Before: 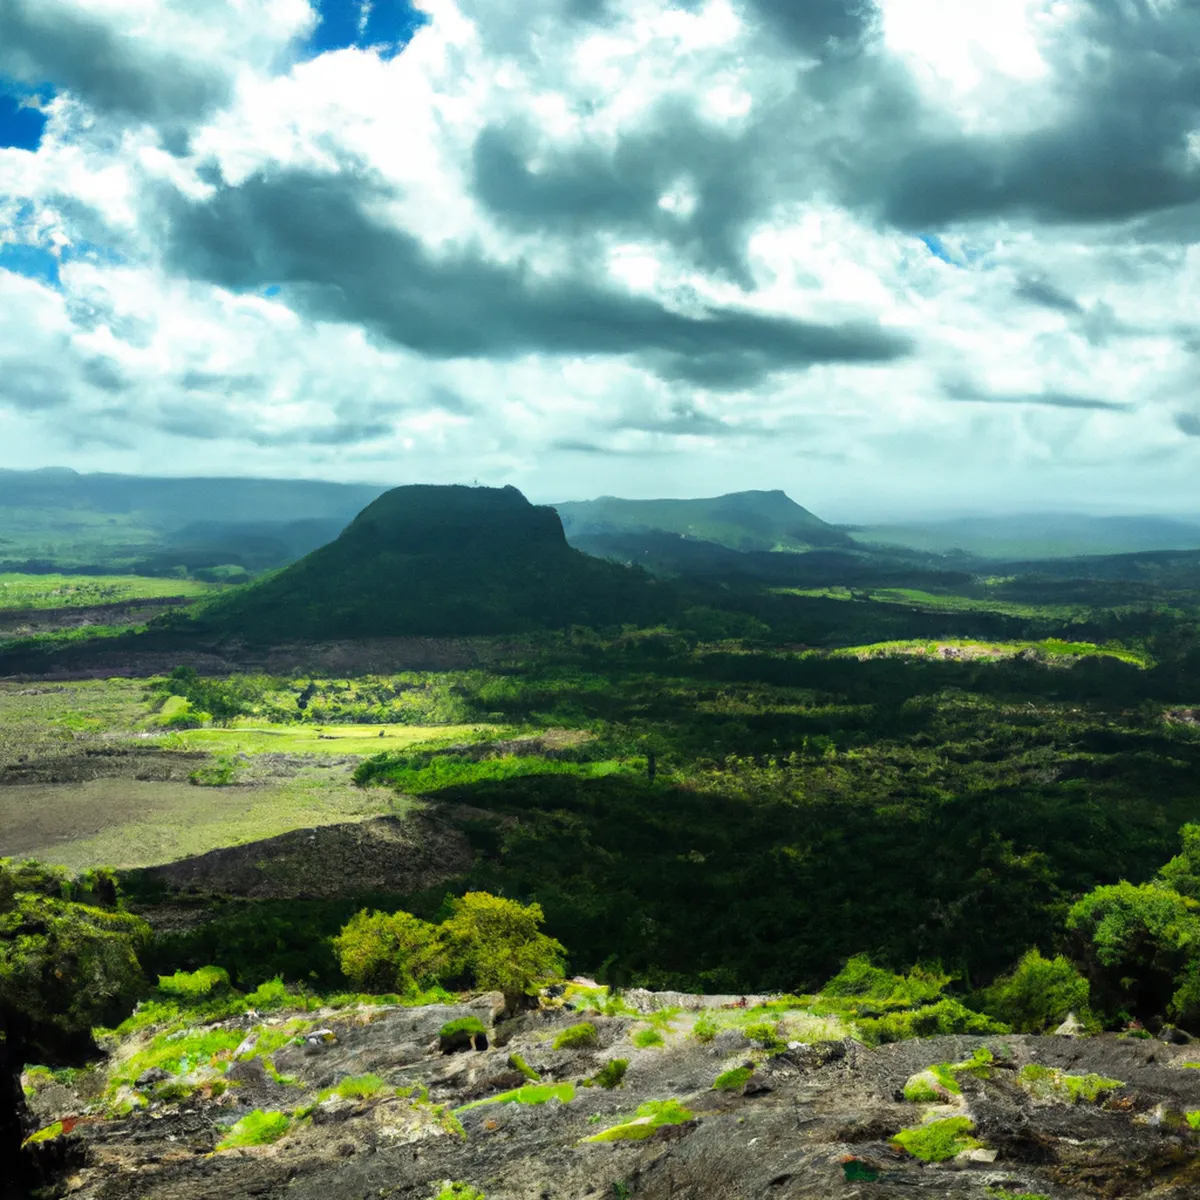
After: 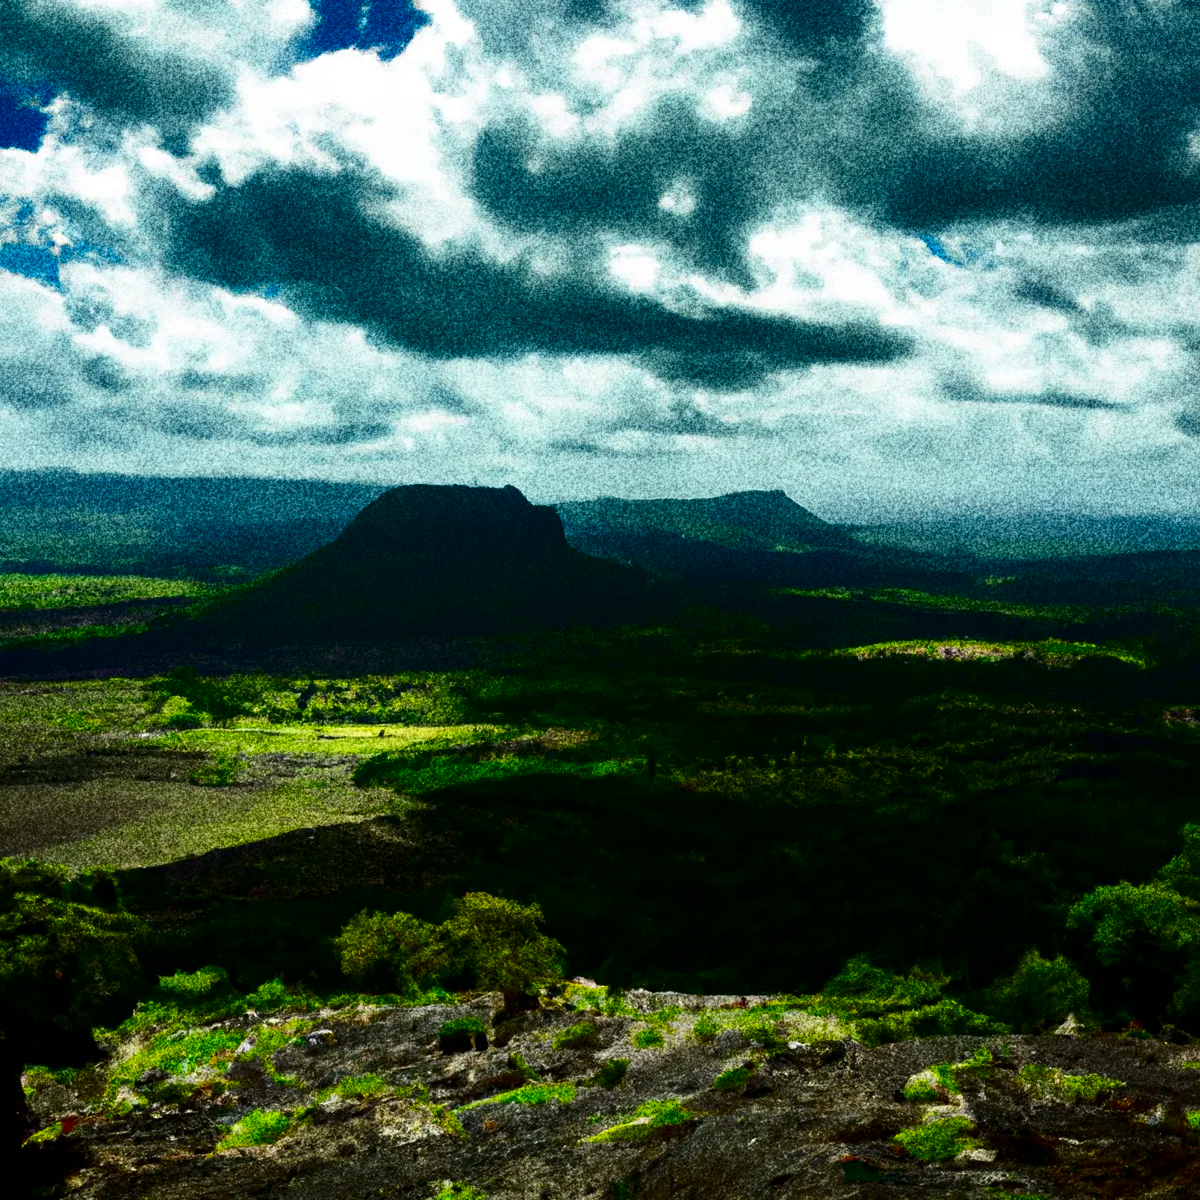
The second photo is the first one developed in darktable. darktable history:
contrast brightness saturation: contrast 0.09, brightness -0.59, saturation 0.17
grain: coarseness 30.02 ISO, strength 100%
